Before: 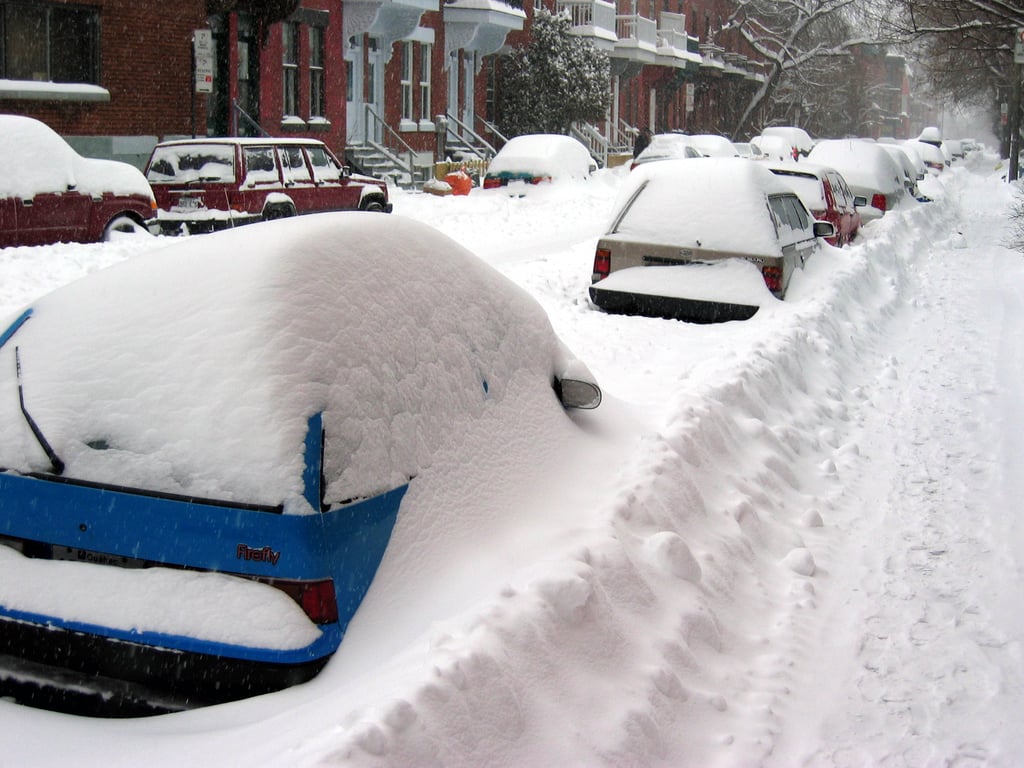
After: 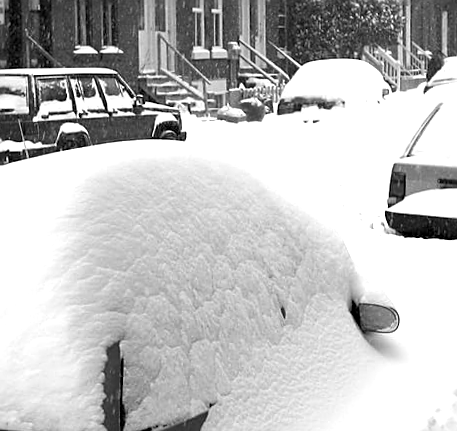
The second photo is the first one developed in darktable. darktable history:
sharpen: on, module defaults
color zones: curves: ch1 [(0.235, 0.558) (0.75, 0.5)]; ch2 [(0.25, 0.462) (0.749, 0.457)], mix 25.94%
crop: left 20.248%, top 10.86%, right 35.675%, bottom 34.321%
rotate and perspective: rotation -1.17°, automatic cropping off
exposure: black level correction 0, exposure 0.7 EV, compensate highlight preservation false
monochrome: a -11.7, b 1.62, size 0.5, highlights 0.38
